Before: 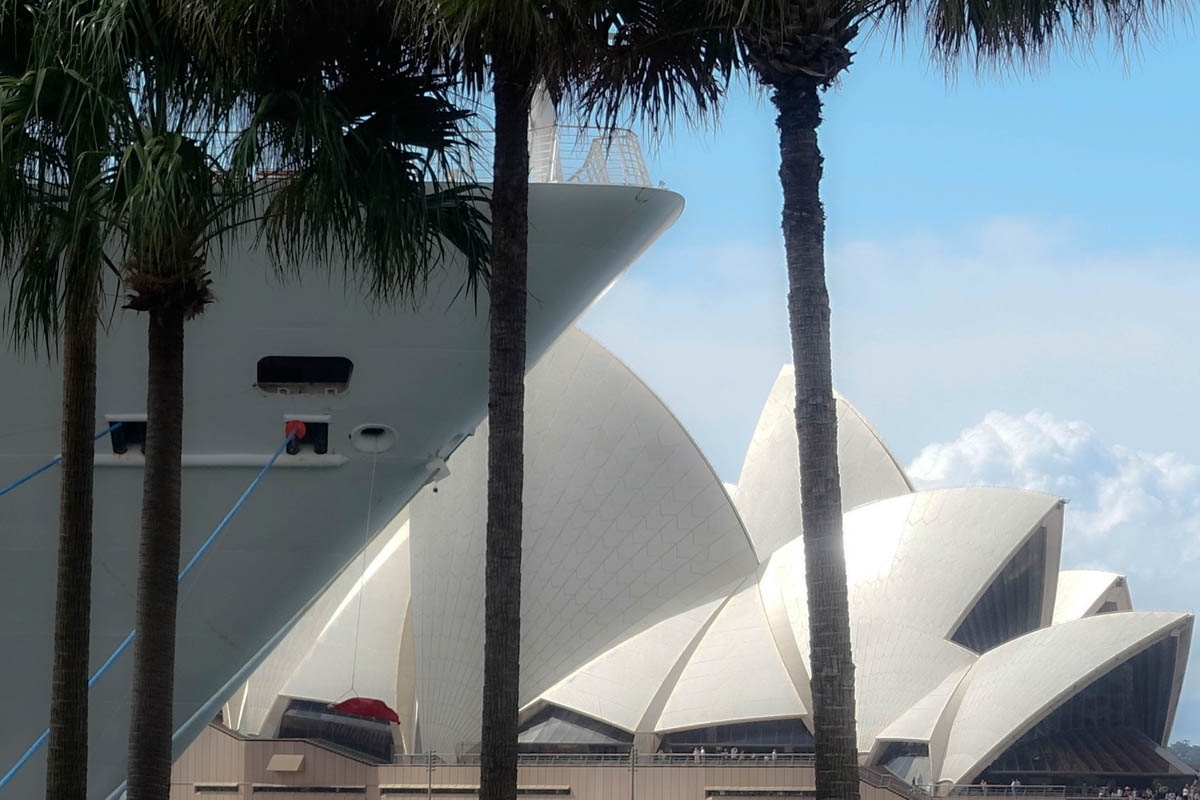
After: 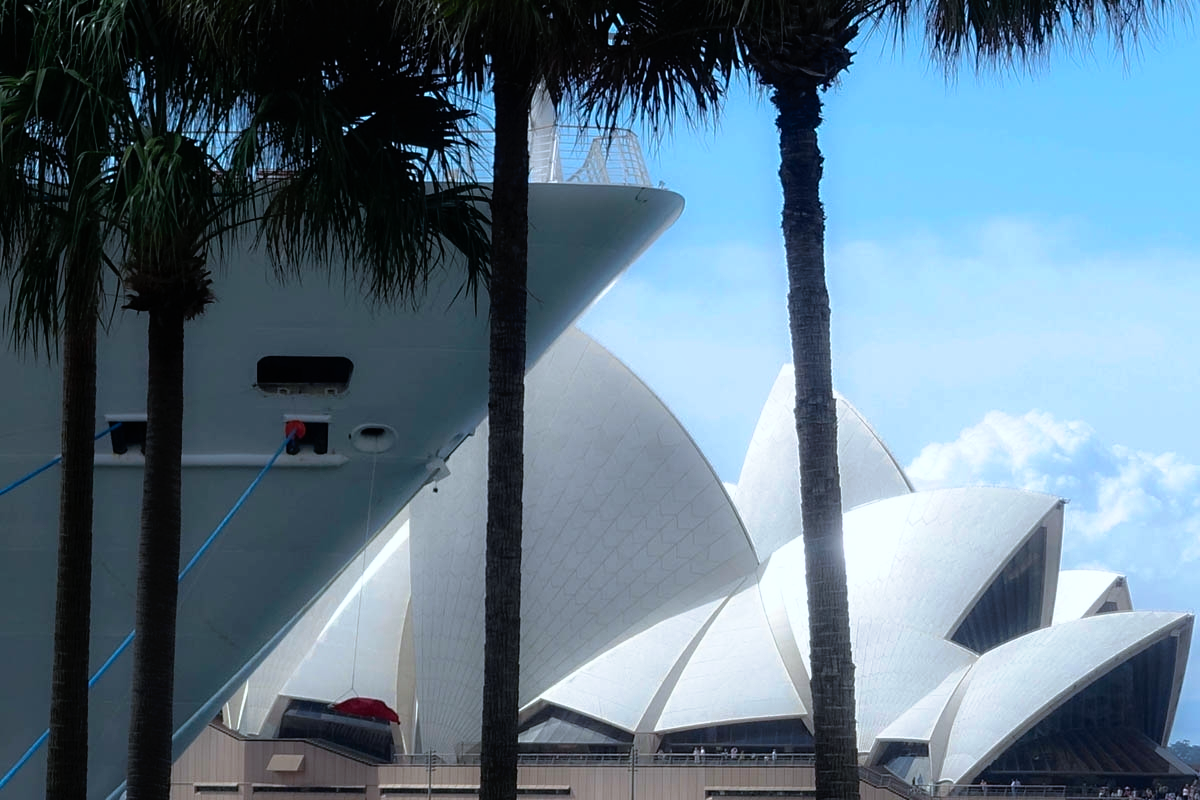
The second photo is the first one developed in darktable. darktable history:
tone curve: curves: ch0 [(0, 0) (0.003, 0.004) (0.011, 0.008) (0.025, 0.012) (0.044, 0.02) (0.069, 0.028) (0.1, 0.034) (0.136, 0.059) (0.177, 0.1) (0.224, 0.151) (0.277, 0.203) (0.335, 0.266) (0.399, 0.344) (0.468, 0.414) (0.543, 0.507) (0.623, 0.602) (0.709, 0.704) (0.801, 0.804) (0.898, 0.927) (1, 1)], preserve colors none
color calibration: x 0.37, y 0.377, temperature 4289.93 K
local contrast: mode bilateral grid, contrast 20, coarseness 50, detail 102%, midtone range 0.2
